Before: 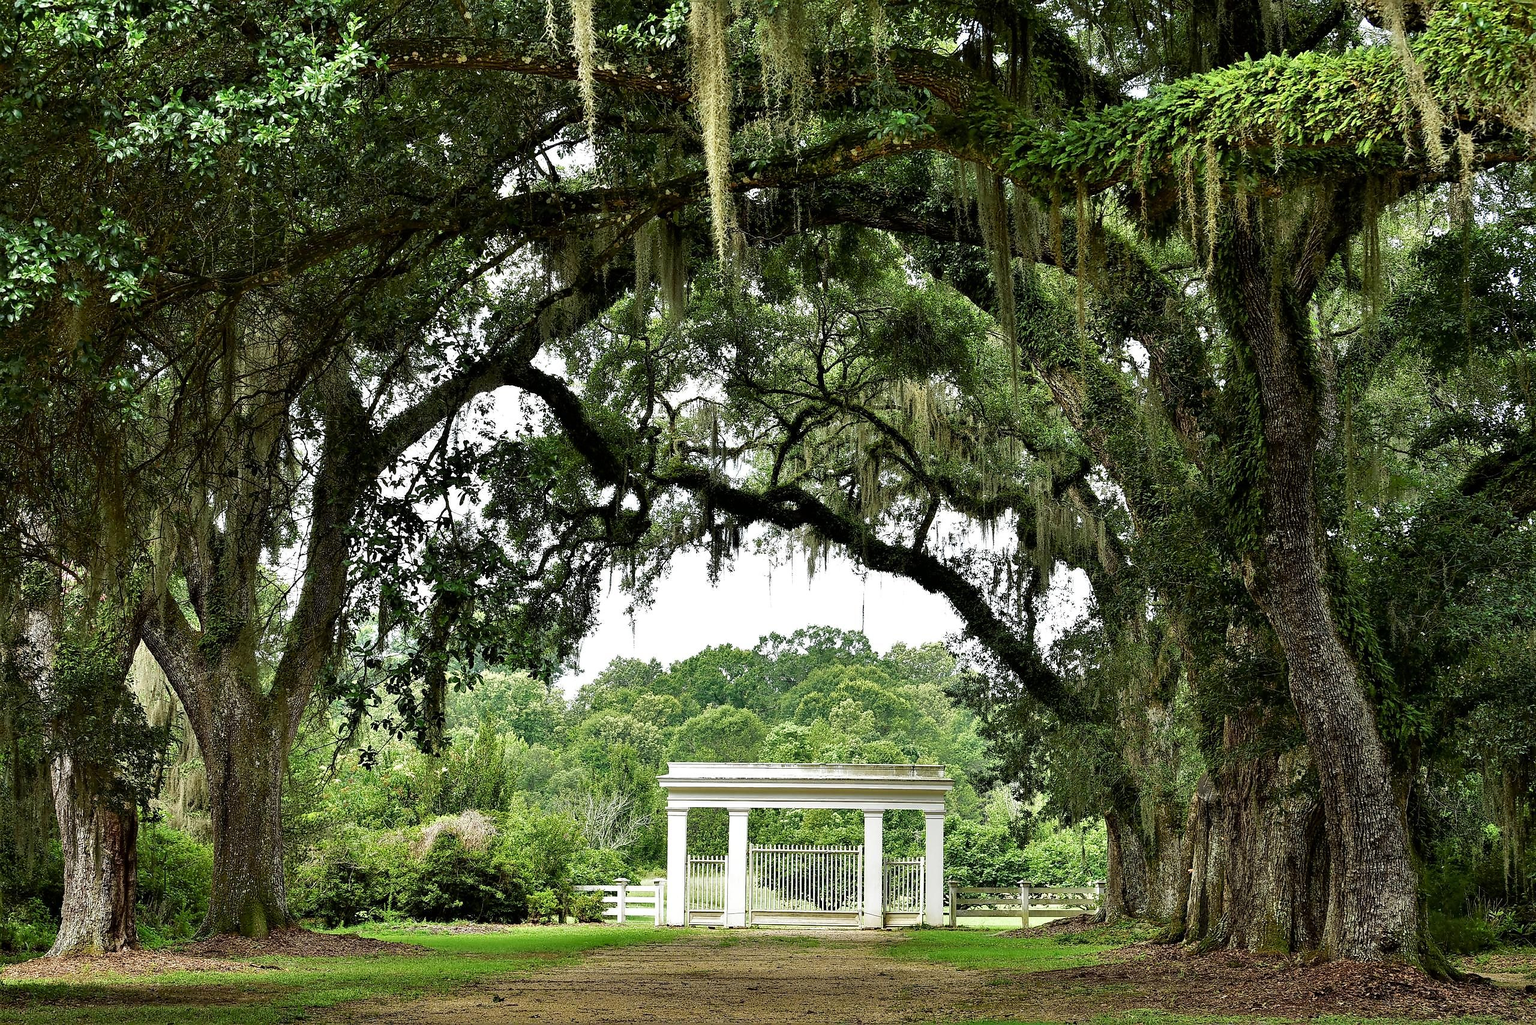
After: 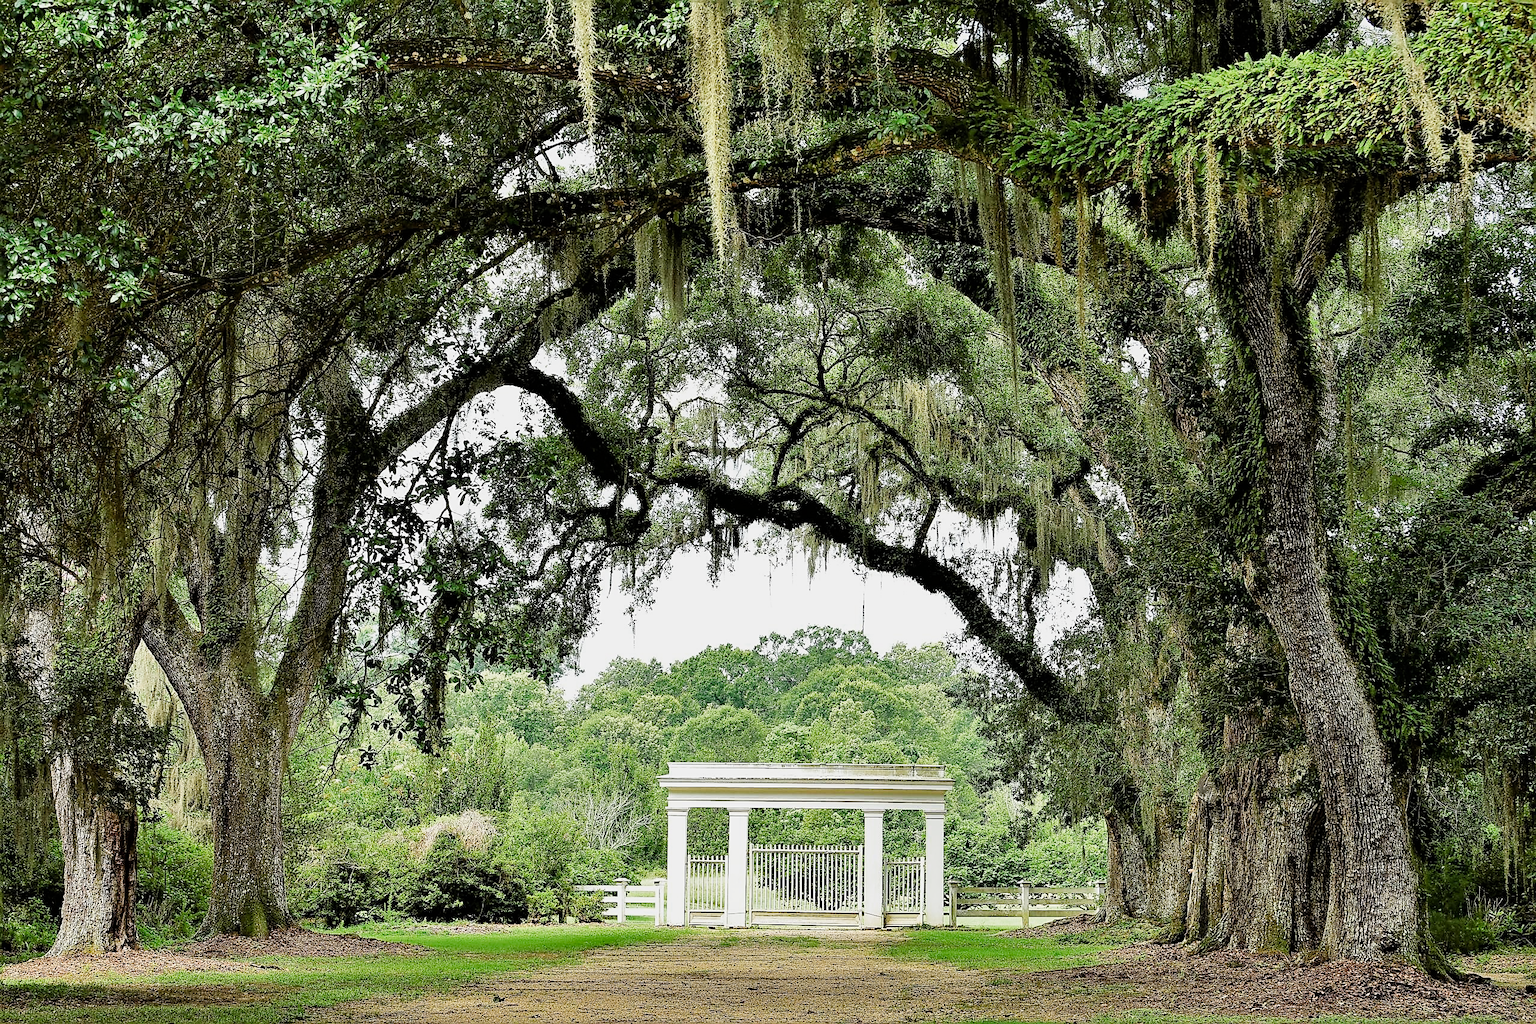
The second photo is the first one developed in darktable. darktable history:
color zones: curves: ch0 [(0.25, 0.5) (0.636, 0.25) (0.75, 0.5)]
exposure: black level correction 0, exposure 0.9 EV, compensate exposure bias true, compensate highlight preservation false
filmic rgb: black relative exposure -7.65 EV, white relative exposure 4.56 EV, hardness 3.61
sharpen: on, module defaults
